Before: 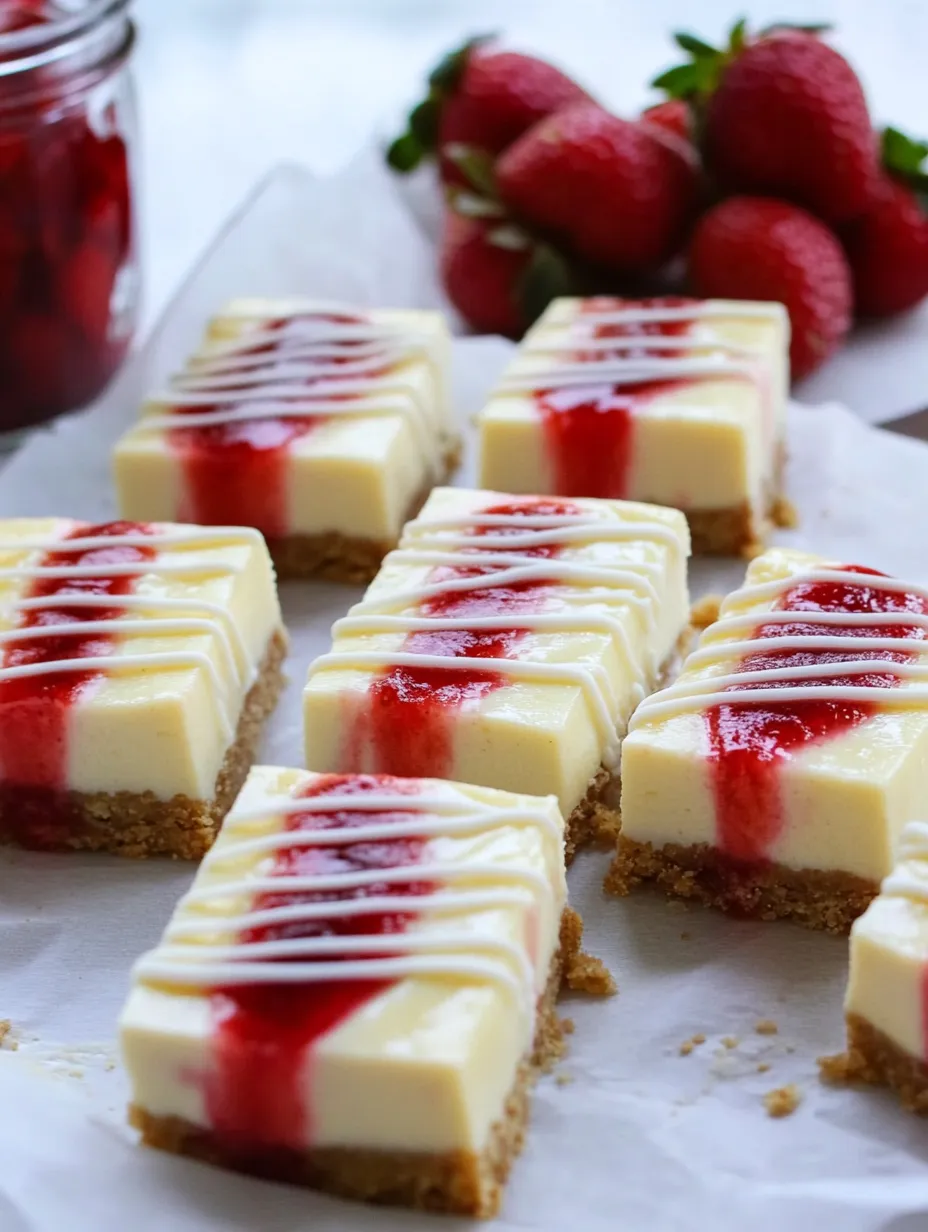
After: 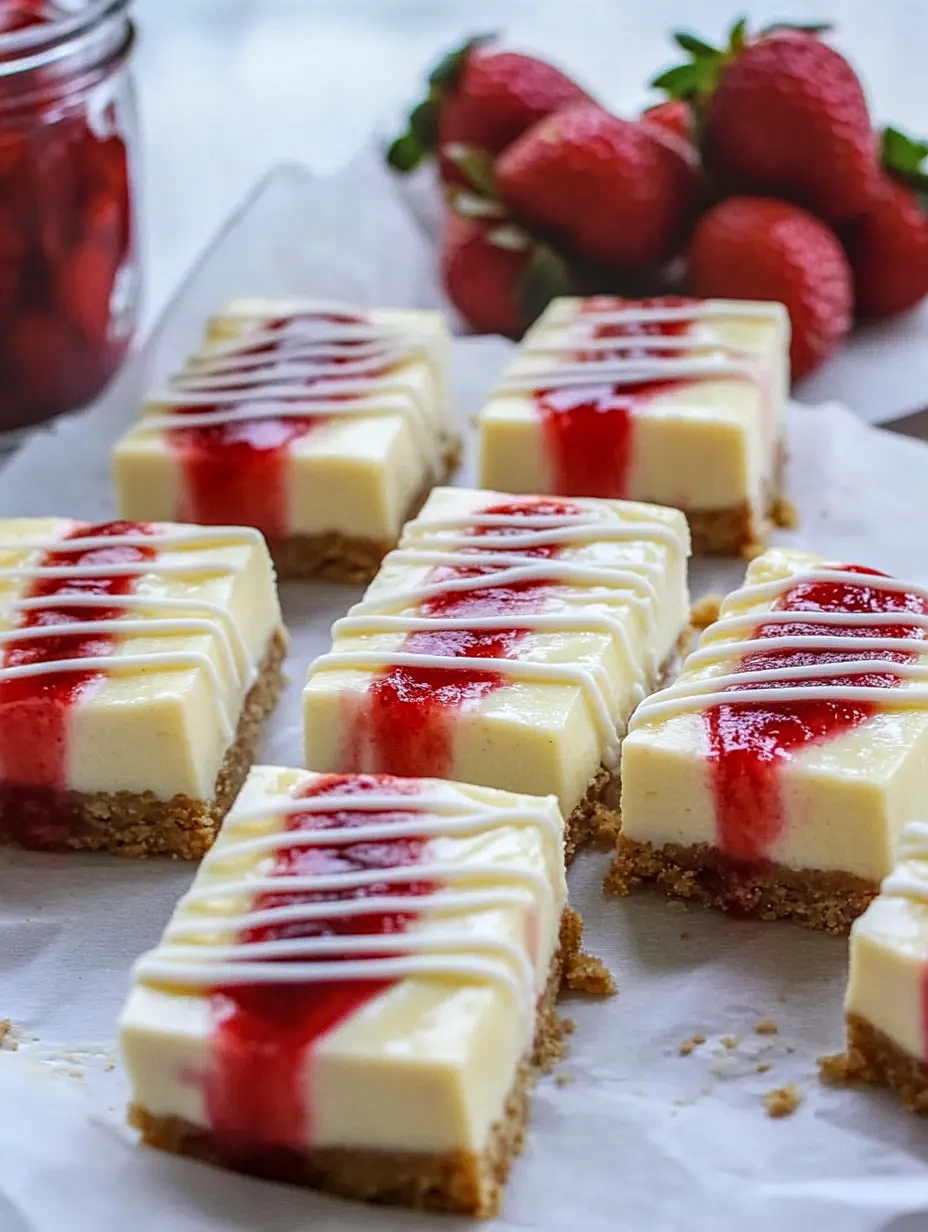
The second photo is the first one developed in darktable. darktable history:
local contrast: highlights 0%, shadows 0%, detail 133%
sharpen: on, module defaults
